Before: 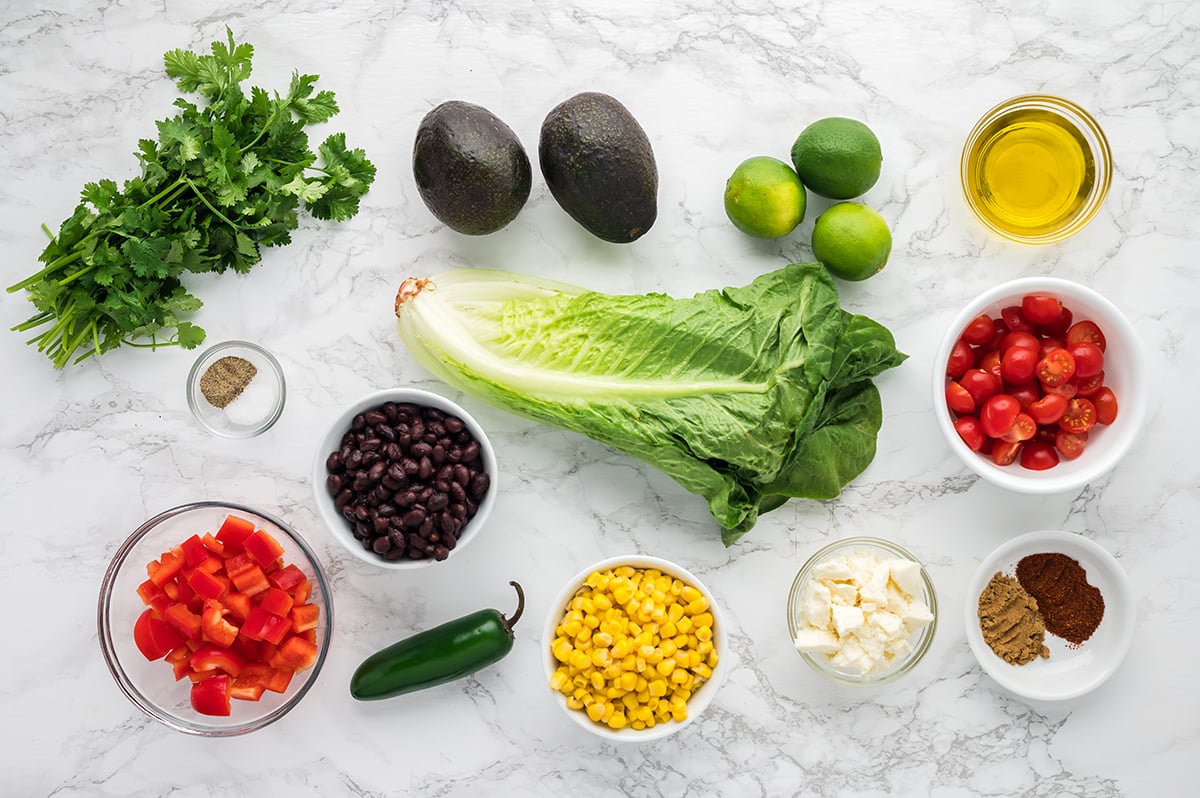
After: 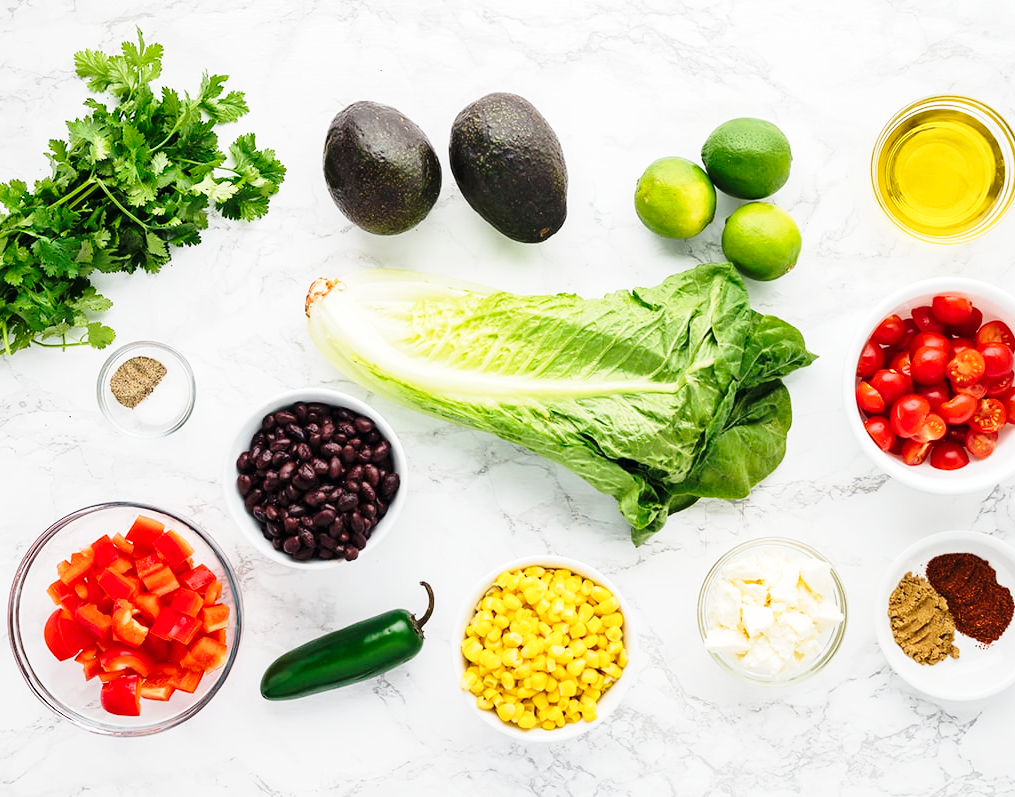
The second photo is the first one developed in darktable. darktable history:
base curve: curves: ch0 [(0, 0) (0.028, 0.03) (0.121, 0.232) (0.46, 0.748) (0.859, 0.968) (1, 1)], exposure shift 0.58, preserve colors none
crop: left 7.548%, right 7.823%
